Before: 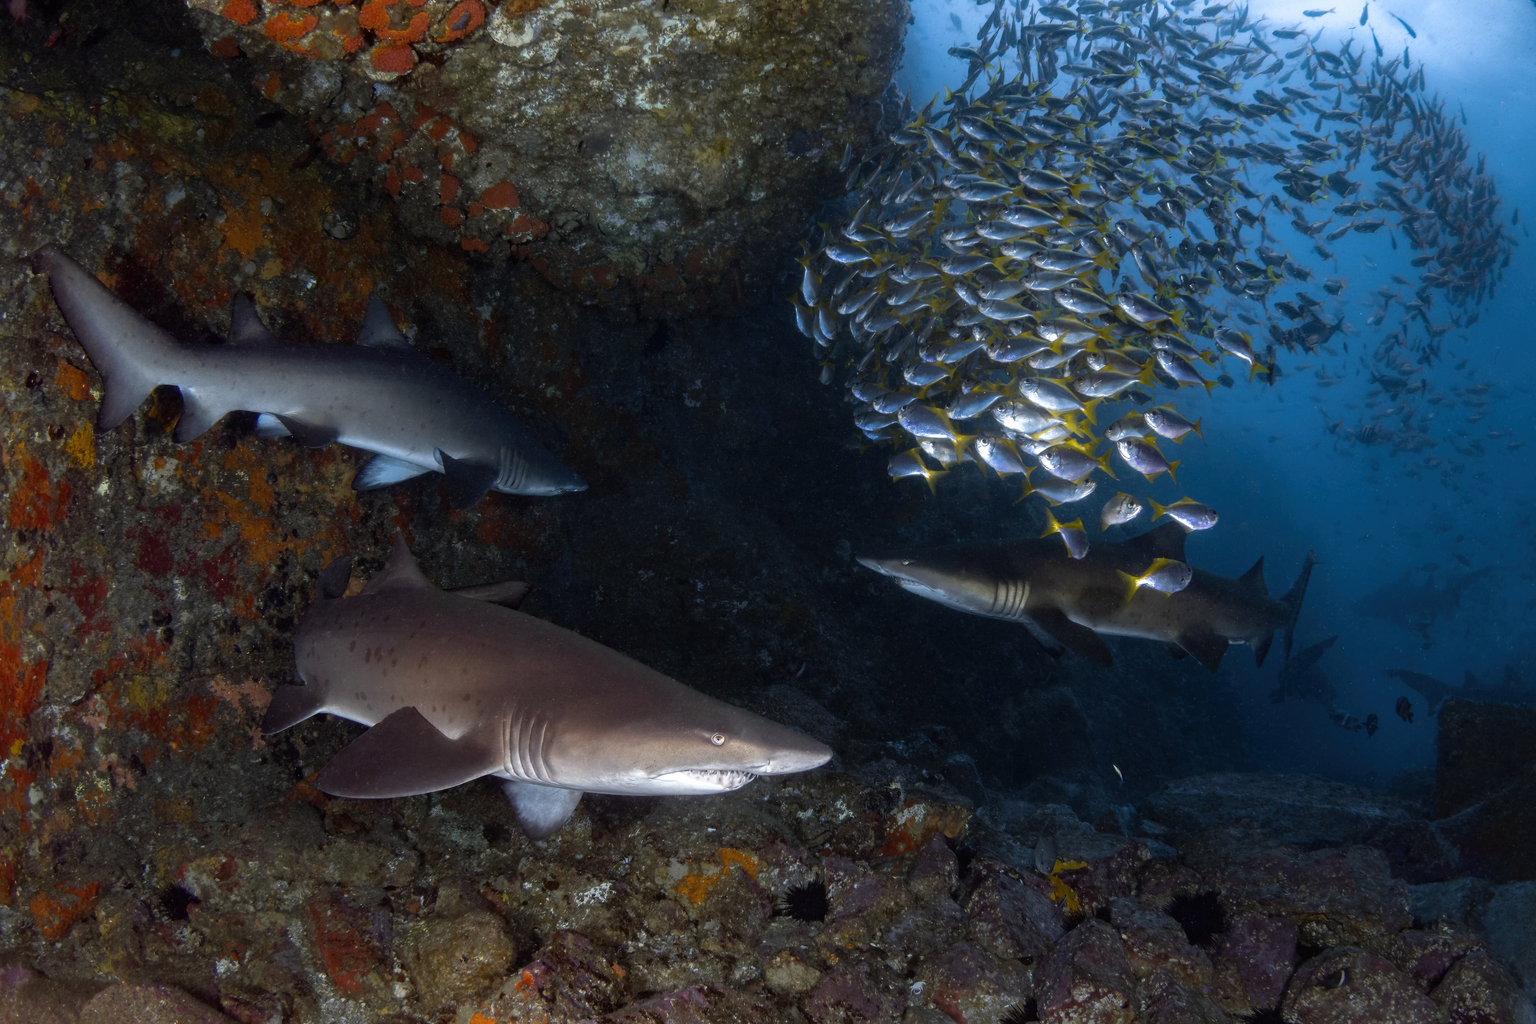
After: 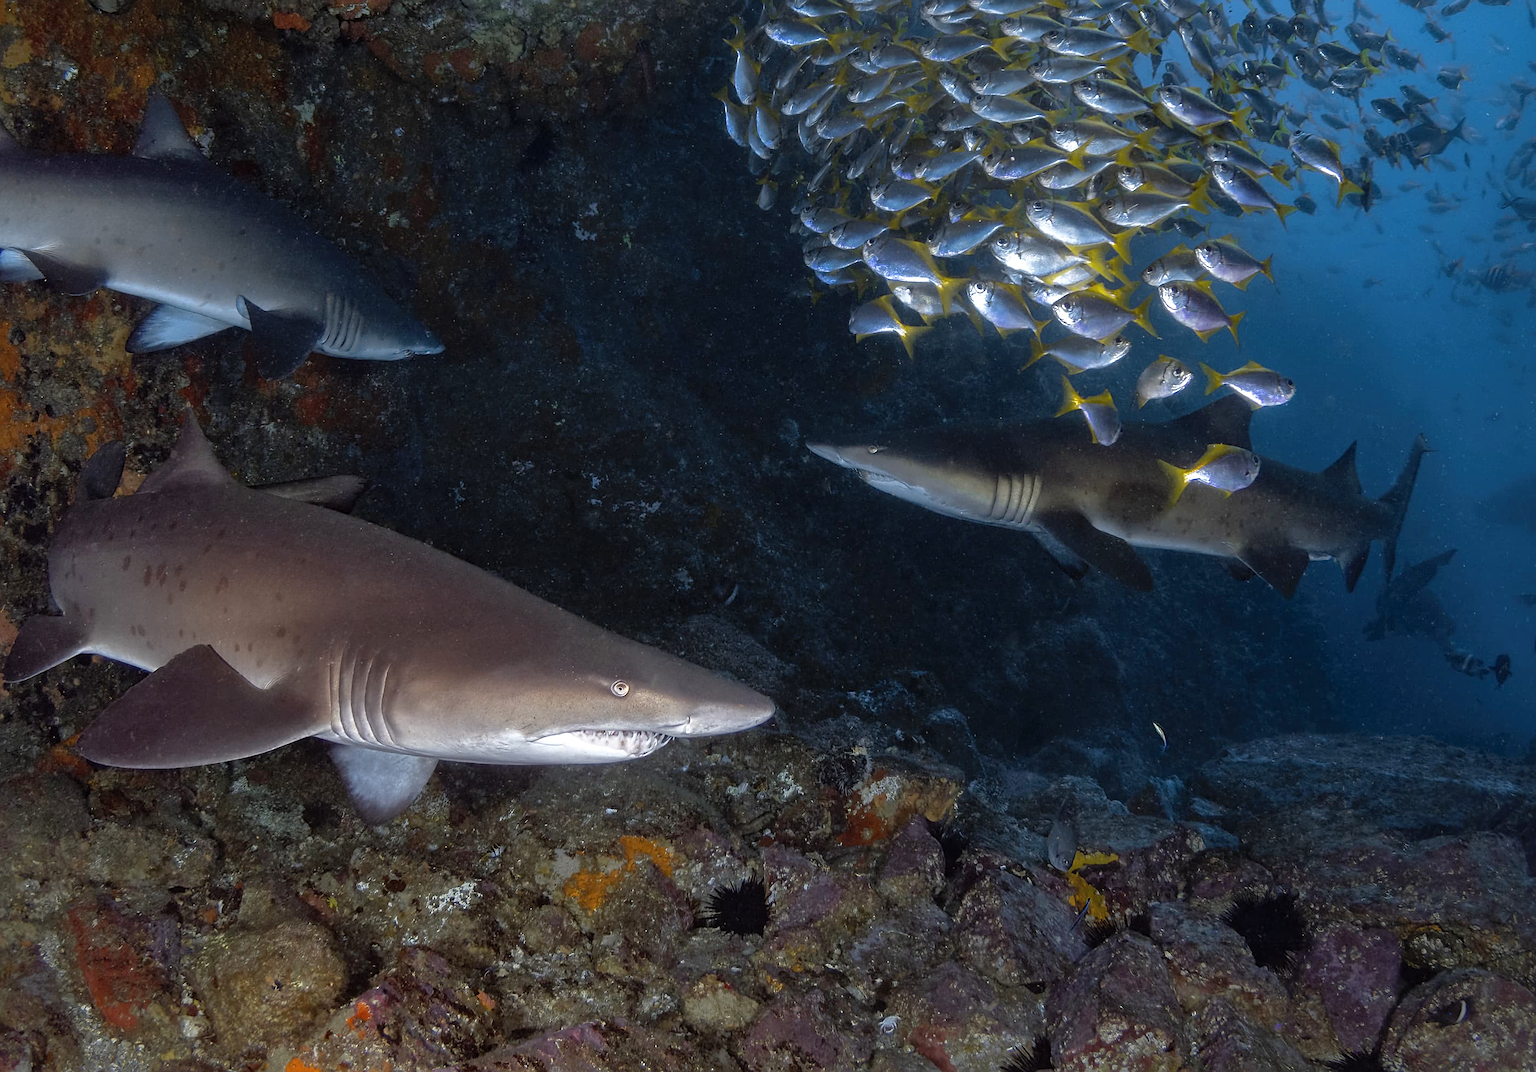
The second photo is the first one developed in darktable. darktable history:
sharpen: amount 0.594
crop: left 16.853%, top 22.413%, right 9.058%
shadows and highlights: shadows 42.95, highlights 7.69
